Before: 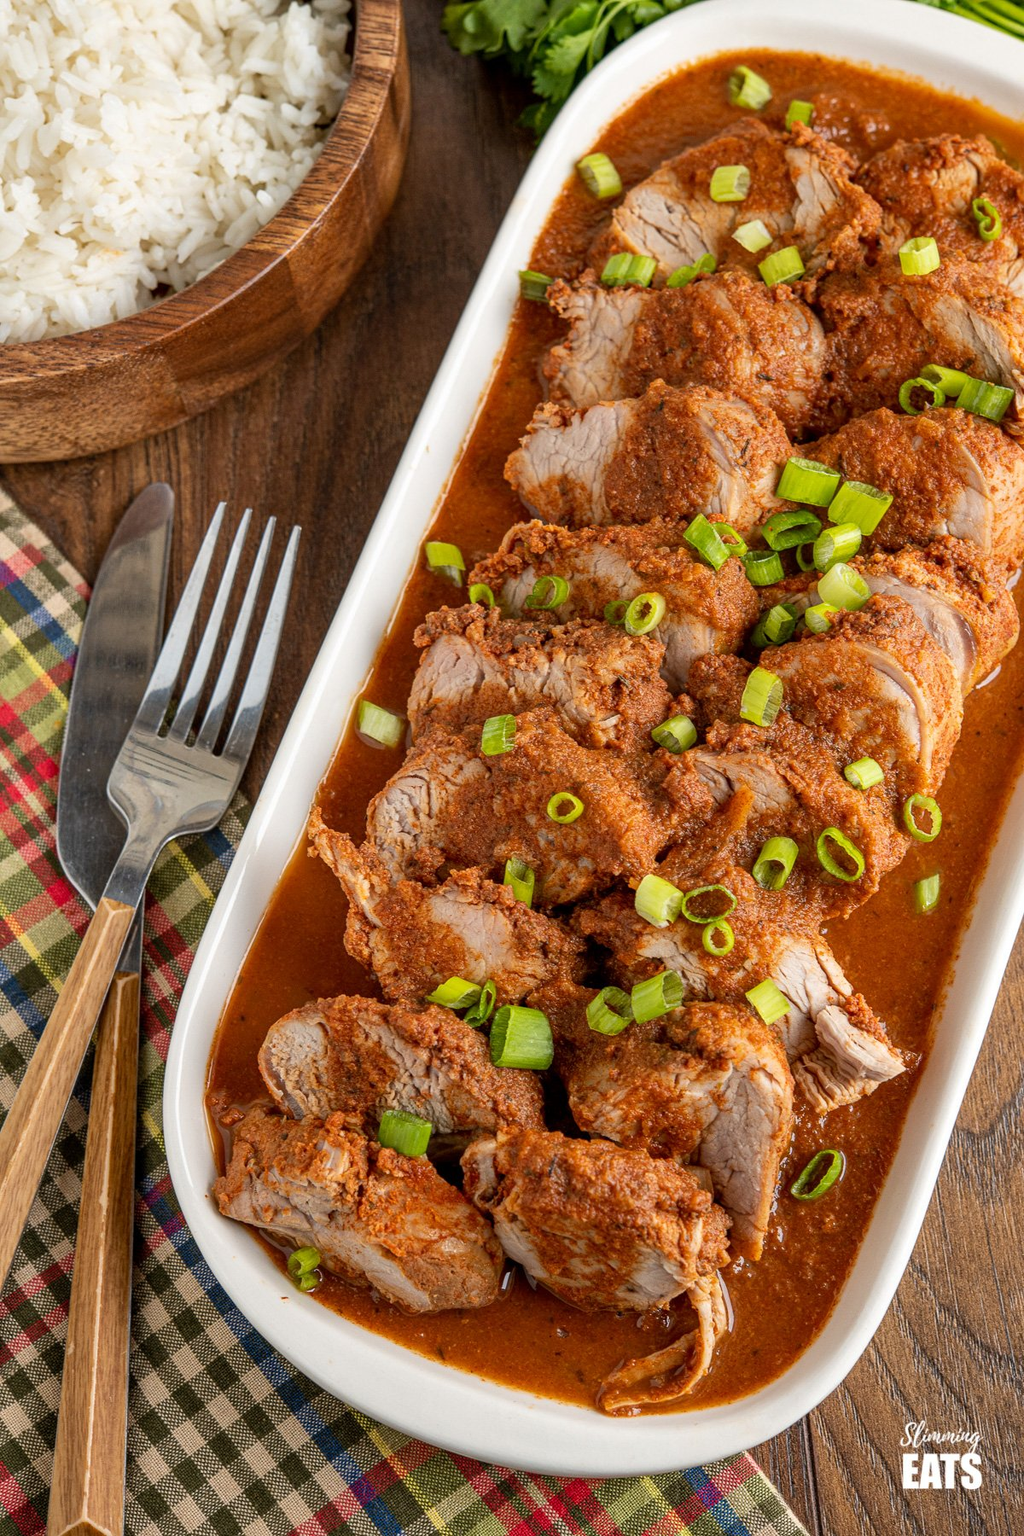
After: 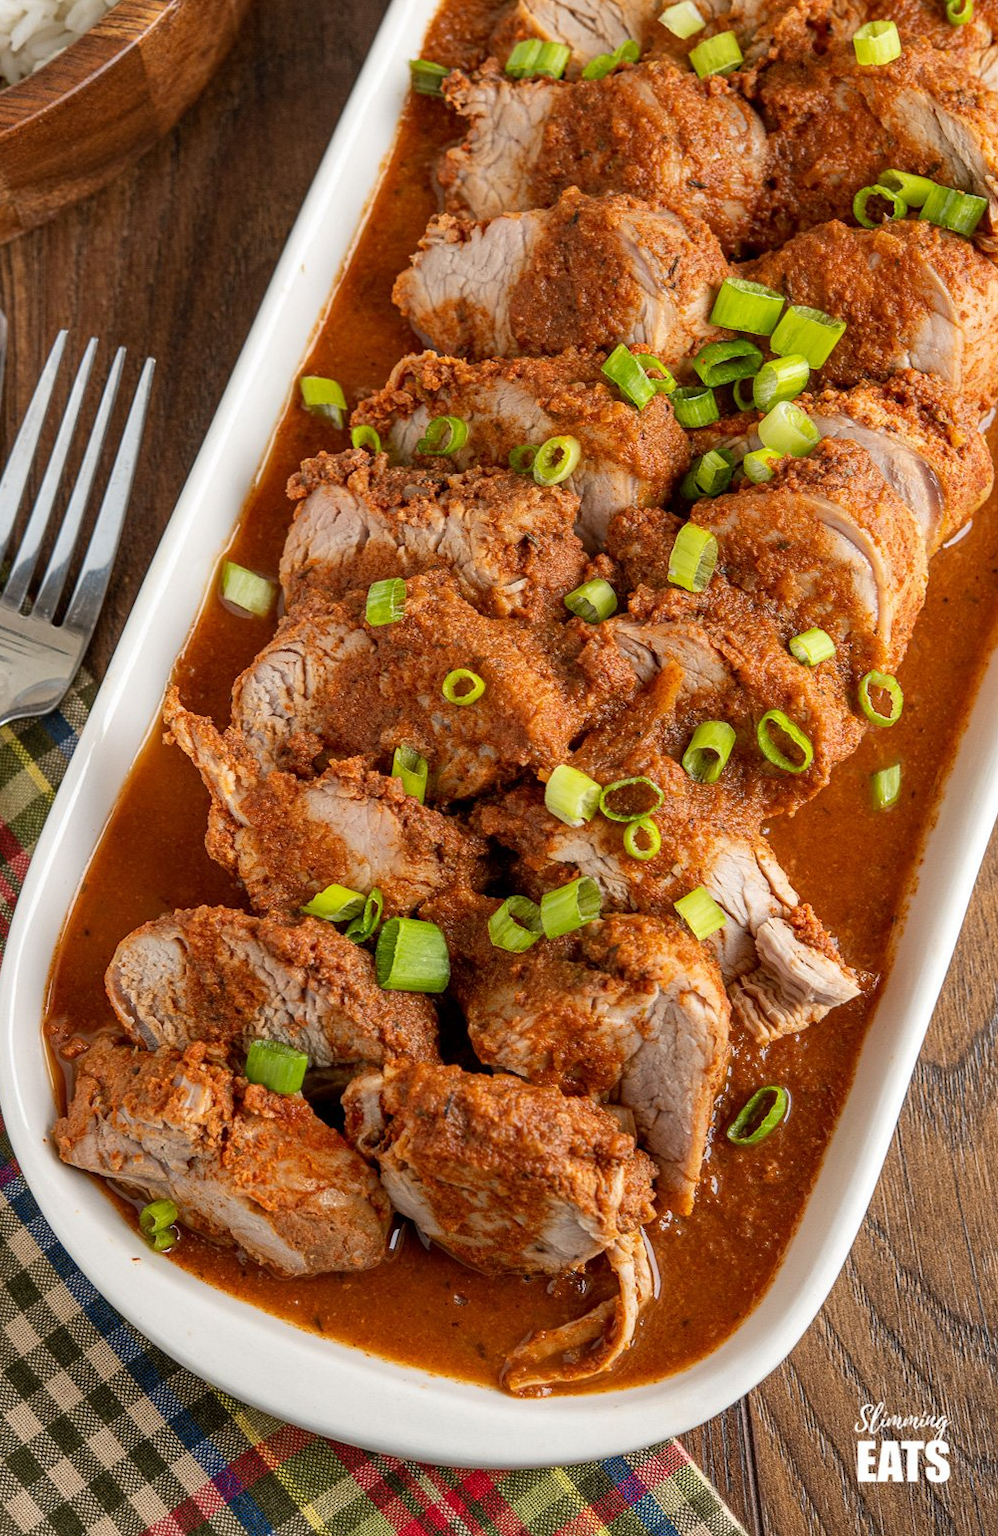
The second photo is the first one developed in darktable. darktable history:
crop: left 16.466%, top 14.324%
